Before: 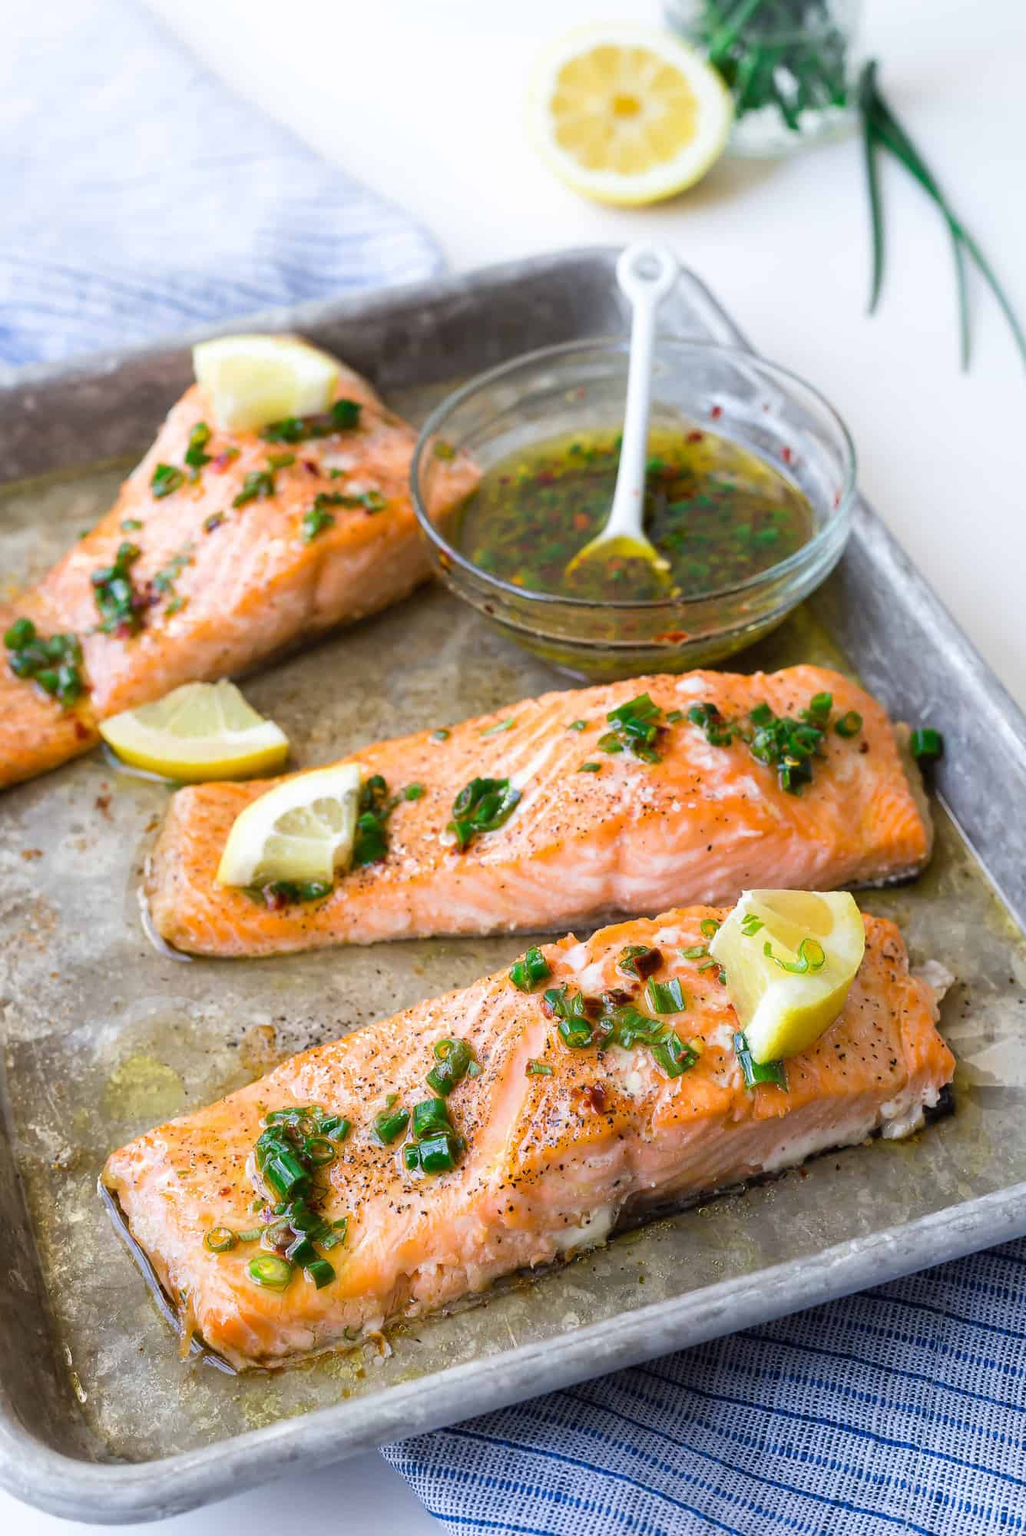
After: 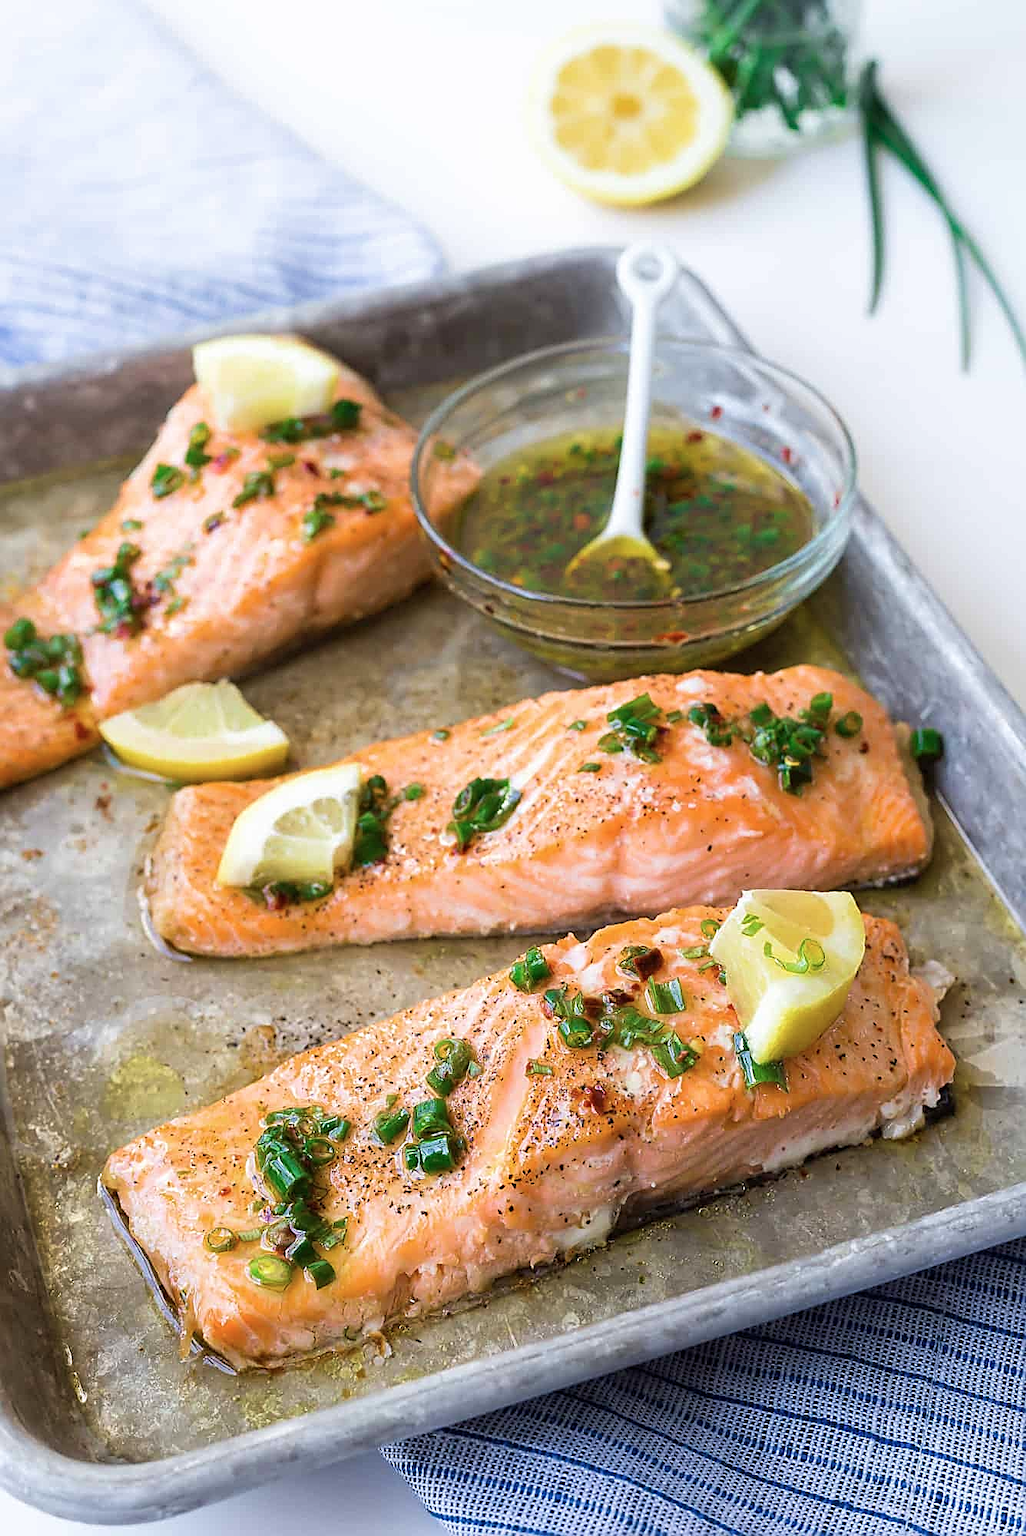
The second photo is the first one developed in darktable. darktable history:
color balance rgb: perceptual saturation grading › global saturation 0.278%, global vibrance -23.088%
velvia: on, module defaults
sharpen: amount 0.746
